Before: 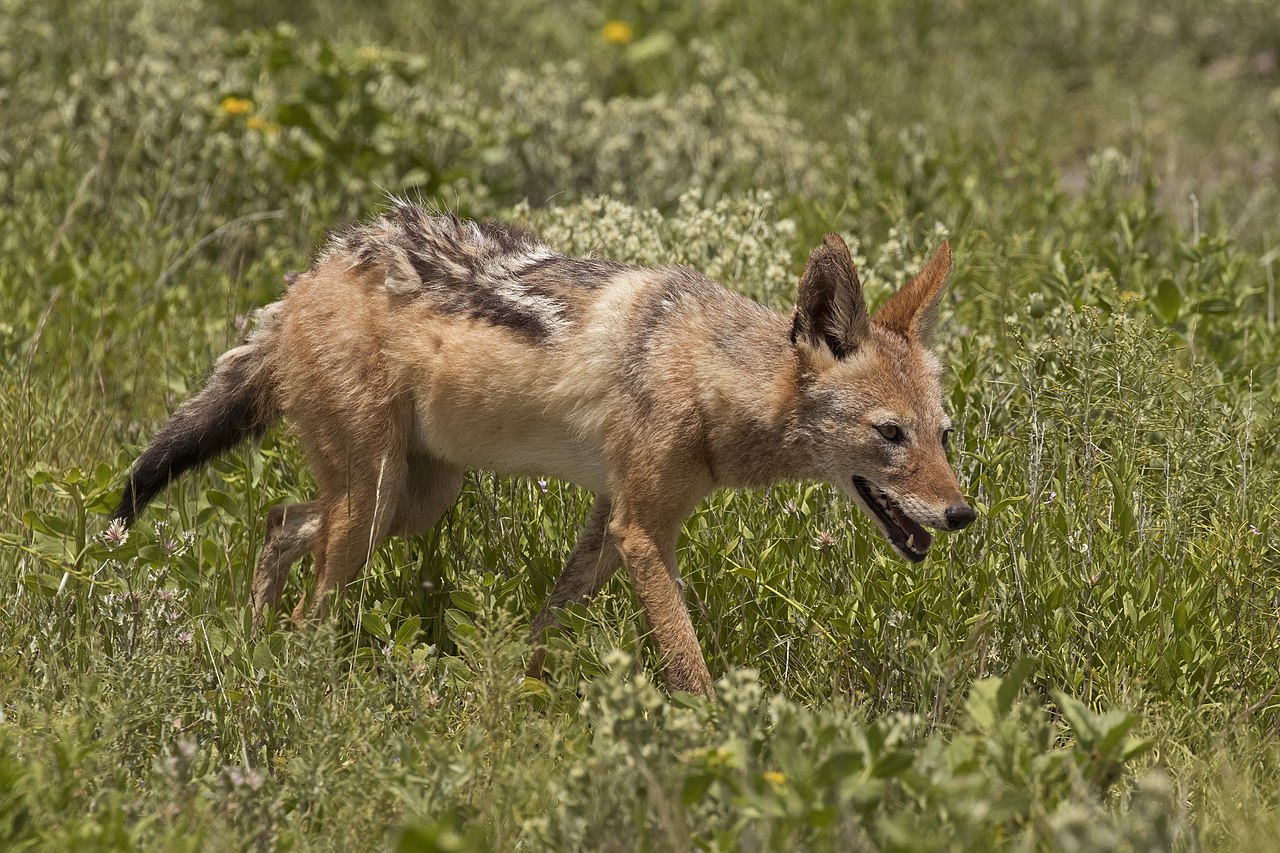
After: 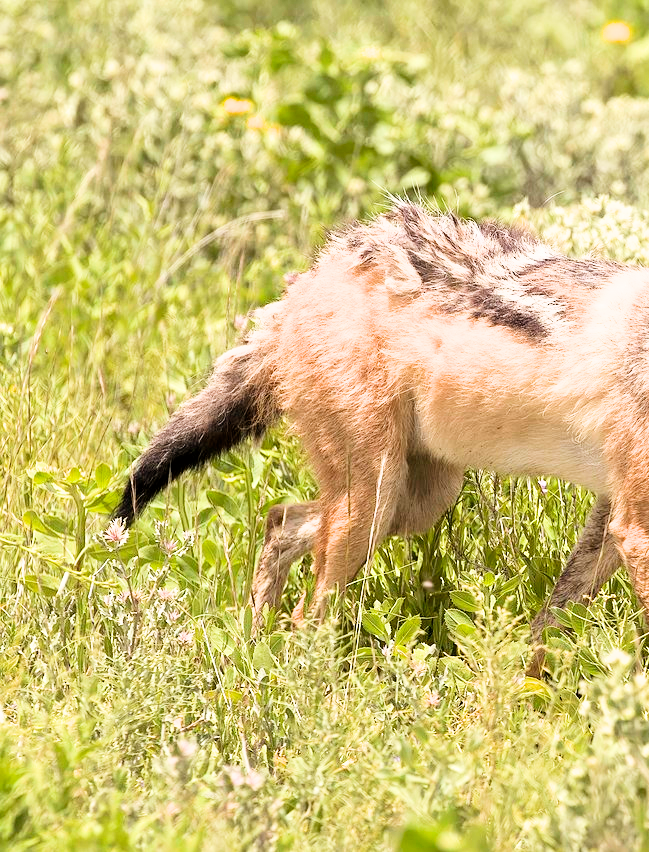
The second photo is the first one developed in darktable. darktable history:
exposure: exposure 2.016 EV, compensate exposure bias true, compensate highlight preservation false
filmic rgb: black relative exposure -16 EV, white relative exposure 5.27 EV, threshold 5.99 EV, hardness 5.91, contrast 1.259, enable highlight reconstruction true
crop and rotate: left 0.026%, top 0%, right 49.229%
